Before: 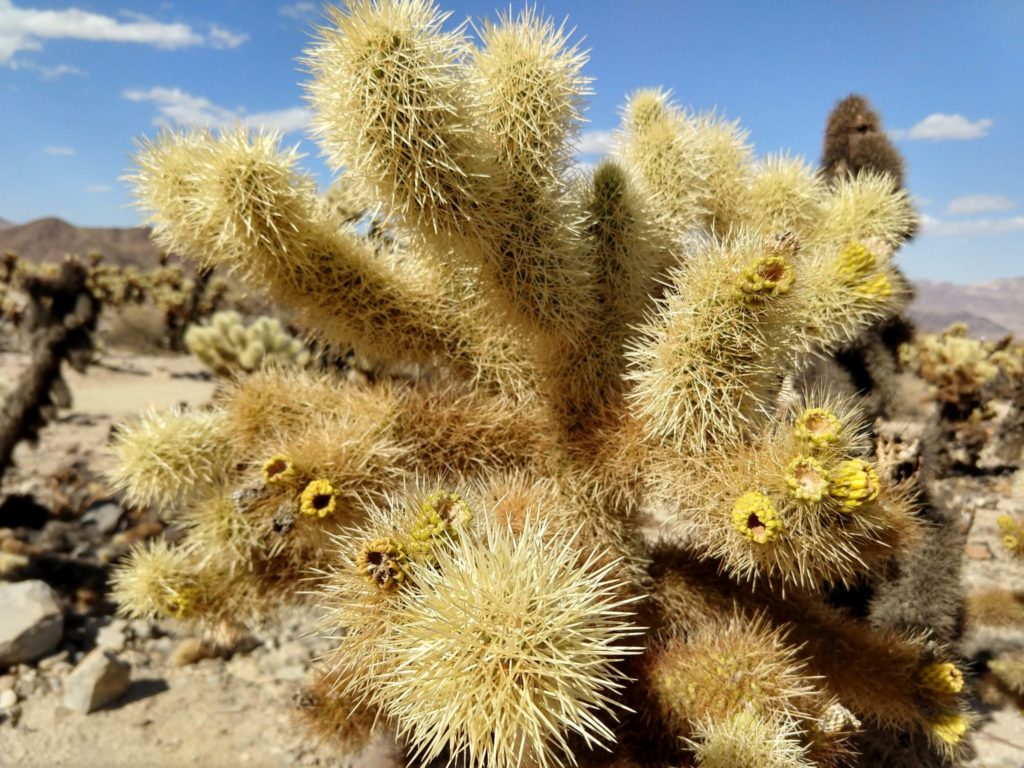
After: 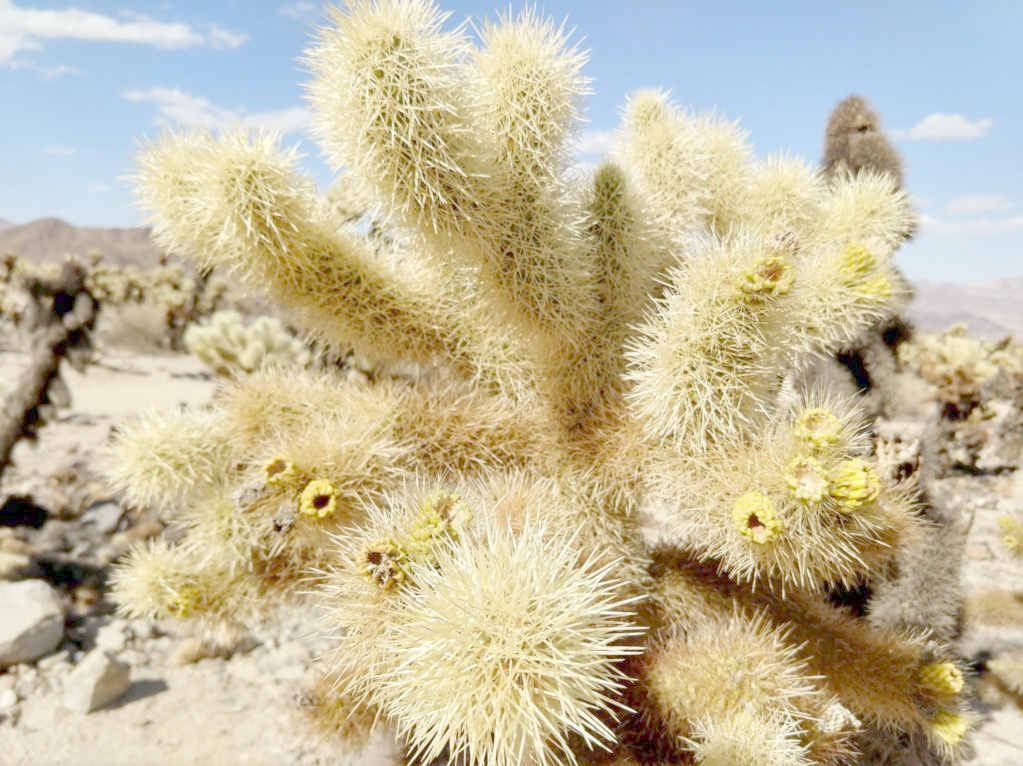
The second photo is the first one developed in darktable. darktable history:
crop: top 0.05%, bottom 0.098%
